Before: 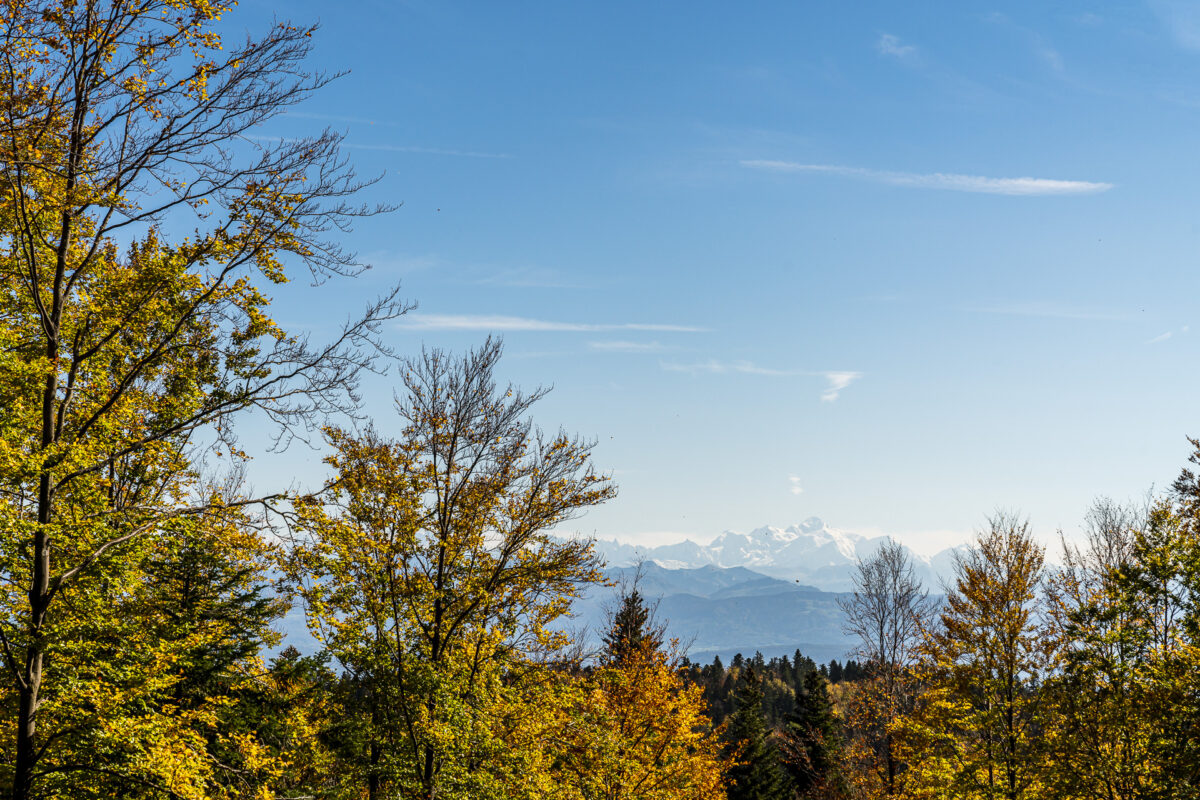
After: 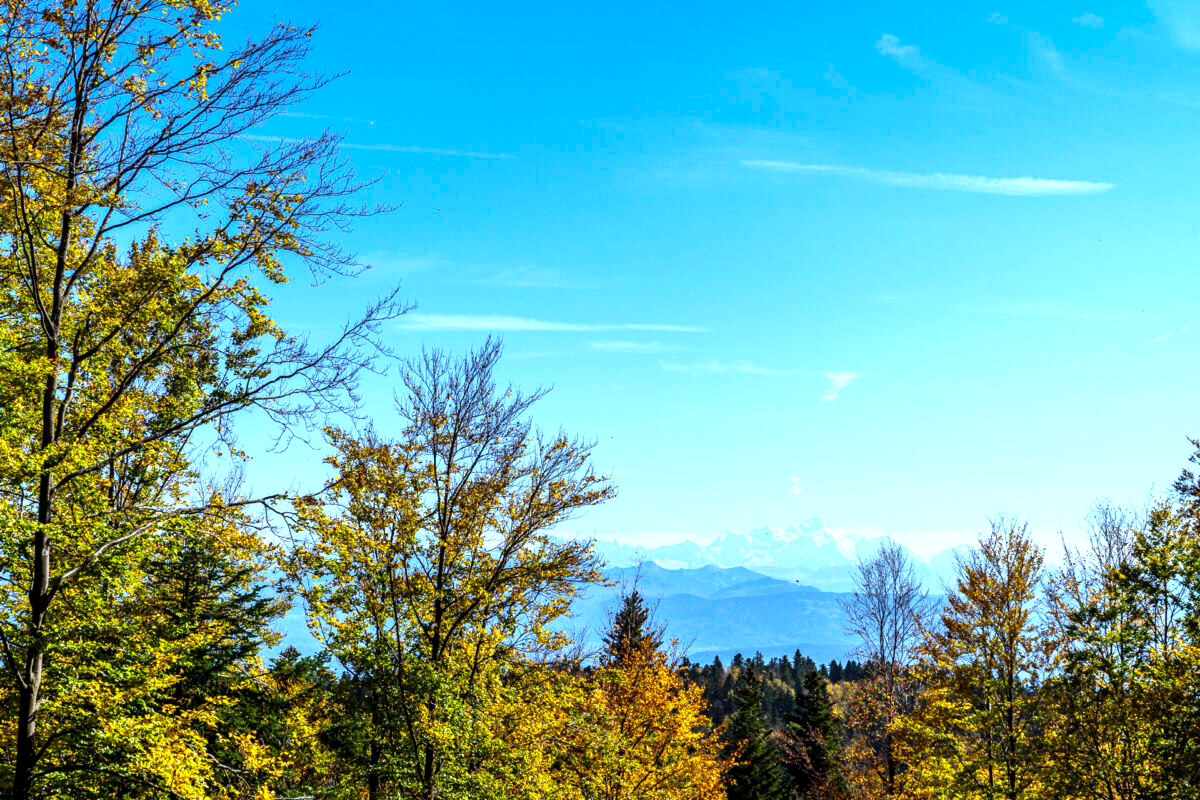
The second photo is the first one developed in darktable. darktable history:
white balance: red 0.871, blue 1.249
exposure: black level correction 0, exposure 0.7 EV, compensate exposure bias true, compensate highlight preservation false
